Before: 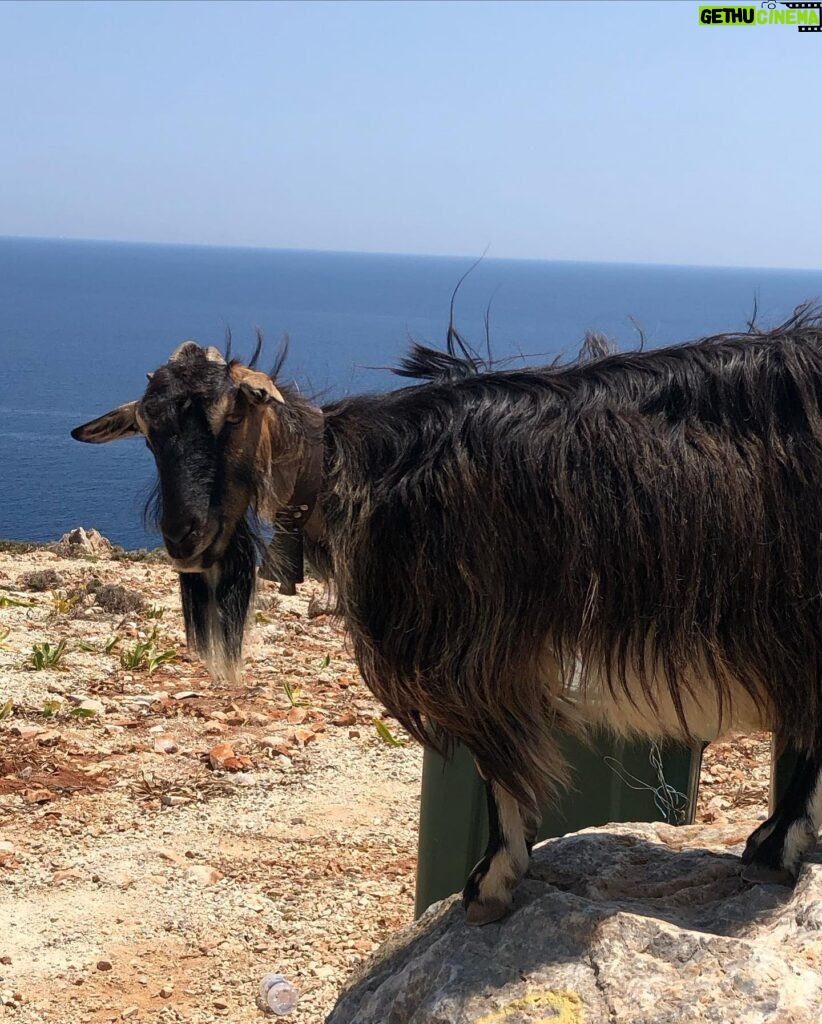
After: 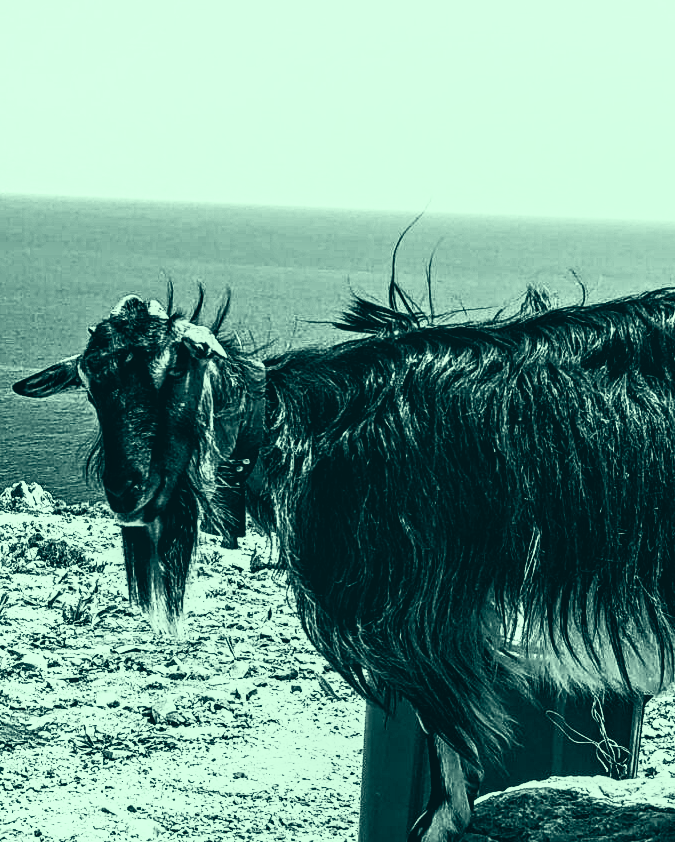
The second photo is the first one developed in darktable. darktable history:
local contrast: on, module defaults
color correction: highlights a* -20.08, highlights b* 9.8, shadows a* -20.4, shadows b* -10.76
crop and rotate: left 7.196%, top 4.574%, right 10.605%, bottom 13.178%
white balance: red 1.045, blue 0.932
contrast equalizer: octaves 7, y [[0.5, 0.542, 0.583, 0.625, 0.667, 0.708], [0.5 ×6], [0.5 ×6], [0 ×6], [0 ×6]]
contrast brightness saturation: contrast 0.53, brightness 0.47, saturation -1
filmic rgb: white relative exposure 2.45 EV, hardness 6.33
